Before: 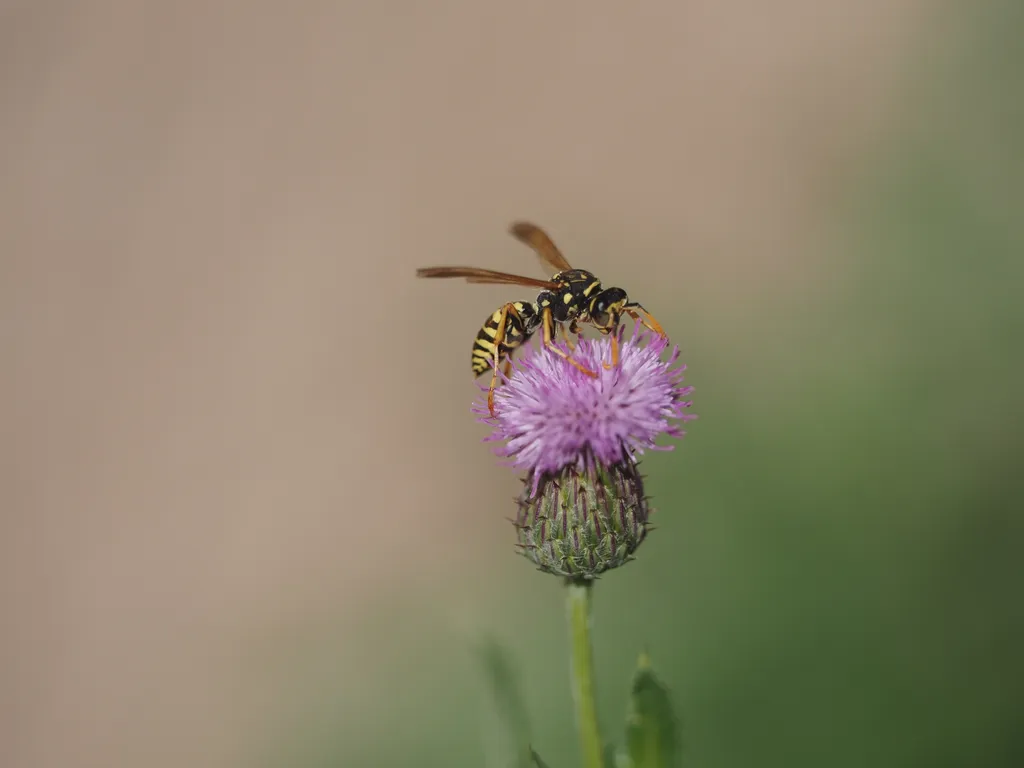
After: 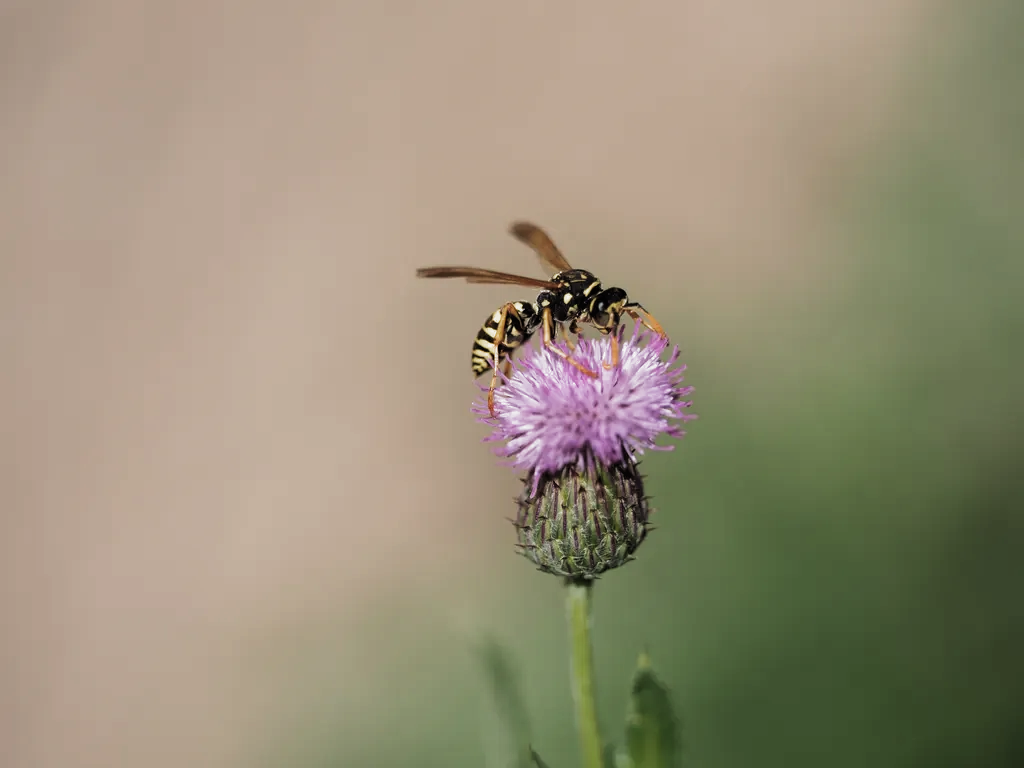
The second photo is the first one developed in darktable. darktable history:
filmic rgb: black relative exposure -8.18 EV, white relative exposure 2.2 EV, target white luminance 99.929%, hardness 7.15, latitude 75.03%, contrast 1.319, highlights saturation mix -2.42%, shadows ↔ highlights balance 29.64%, color science v5 (2021), contrast in shadows safe, contrast in highlights safe
exposure: exposure 0.151 EV, compensate exposure bias true, compensate highlight preservation false
